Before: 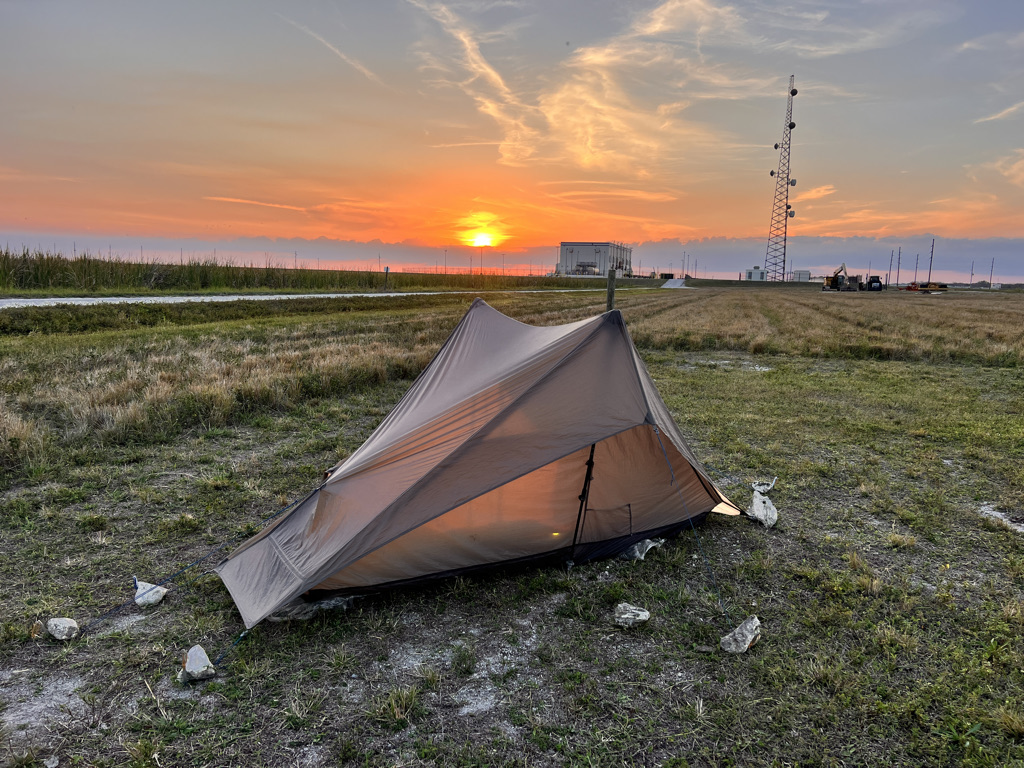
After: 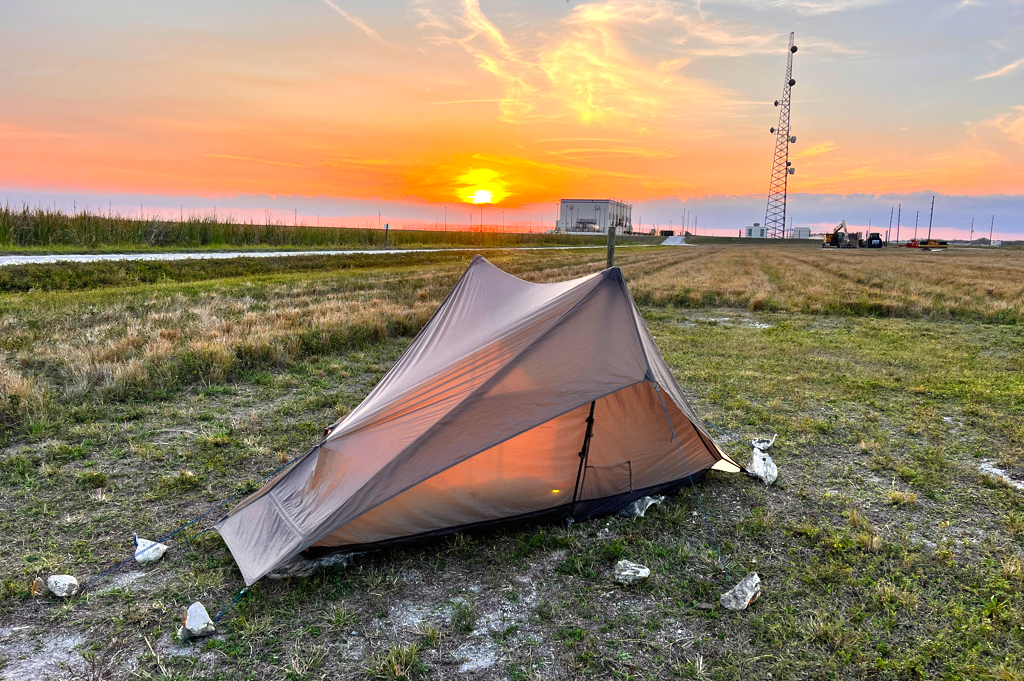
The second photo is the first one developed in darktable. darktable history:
contrast brightness saturation: contrast 0.04, saturation 0.16
exposure: black level correction 0, exposure 0.7 EV, compensate exposure bias true, compensate highlight preservation false
crop and rotate: top 5.609%, bottom 5.609%
